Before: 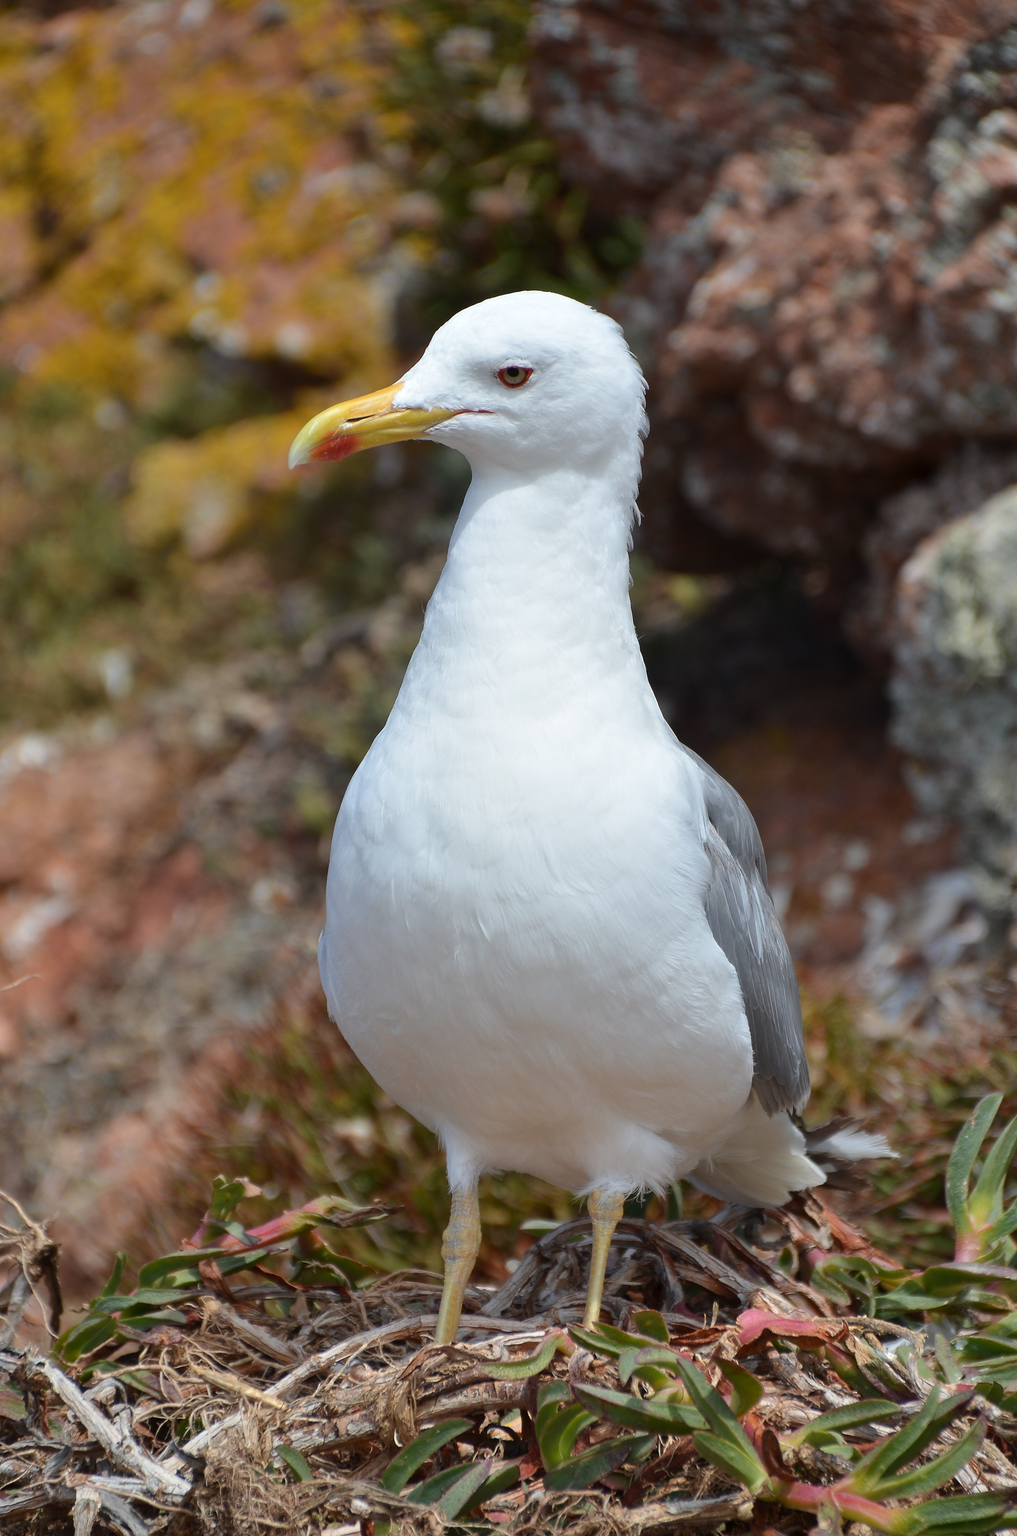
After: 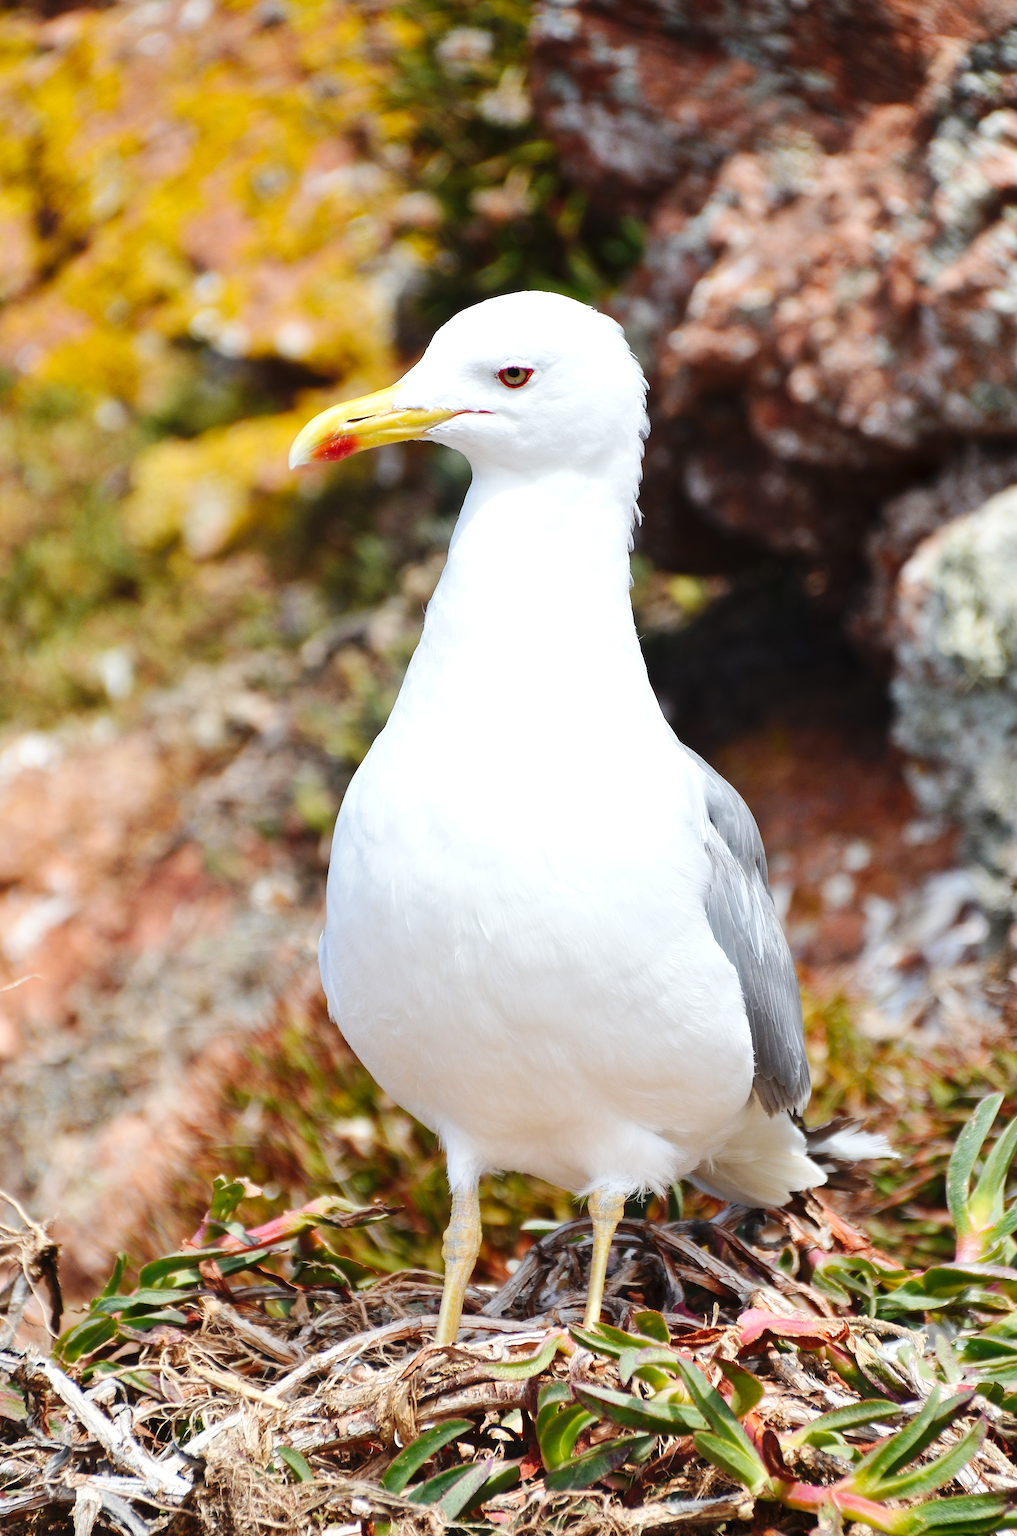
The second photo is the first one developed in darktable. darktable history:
exposure: black level correction 0, exposure 0.699 EV, compensate highlight preservation false
base curve: curves: ch0 [(0, 0) (0.036, 0.025) (0.121, 0.166) (0.206, 0.329) (0.605, 0.79) (1, 1)], preserve colors none
